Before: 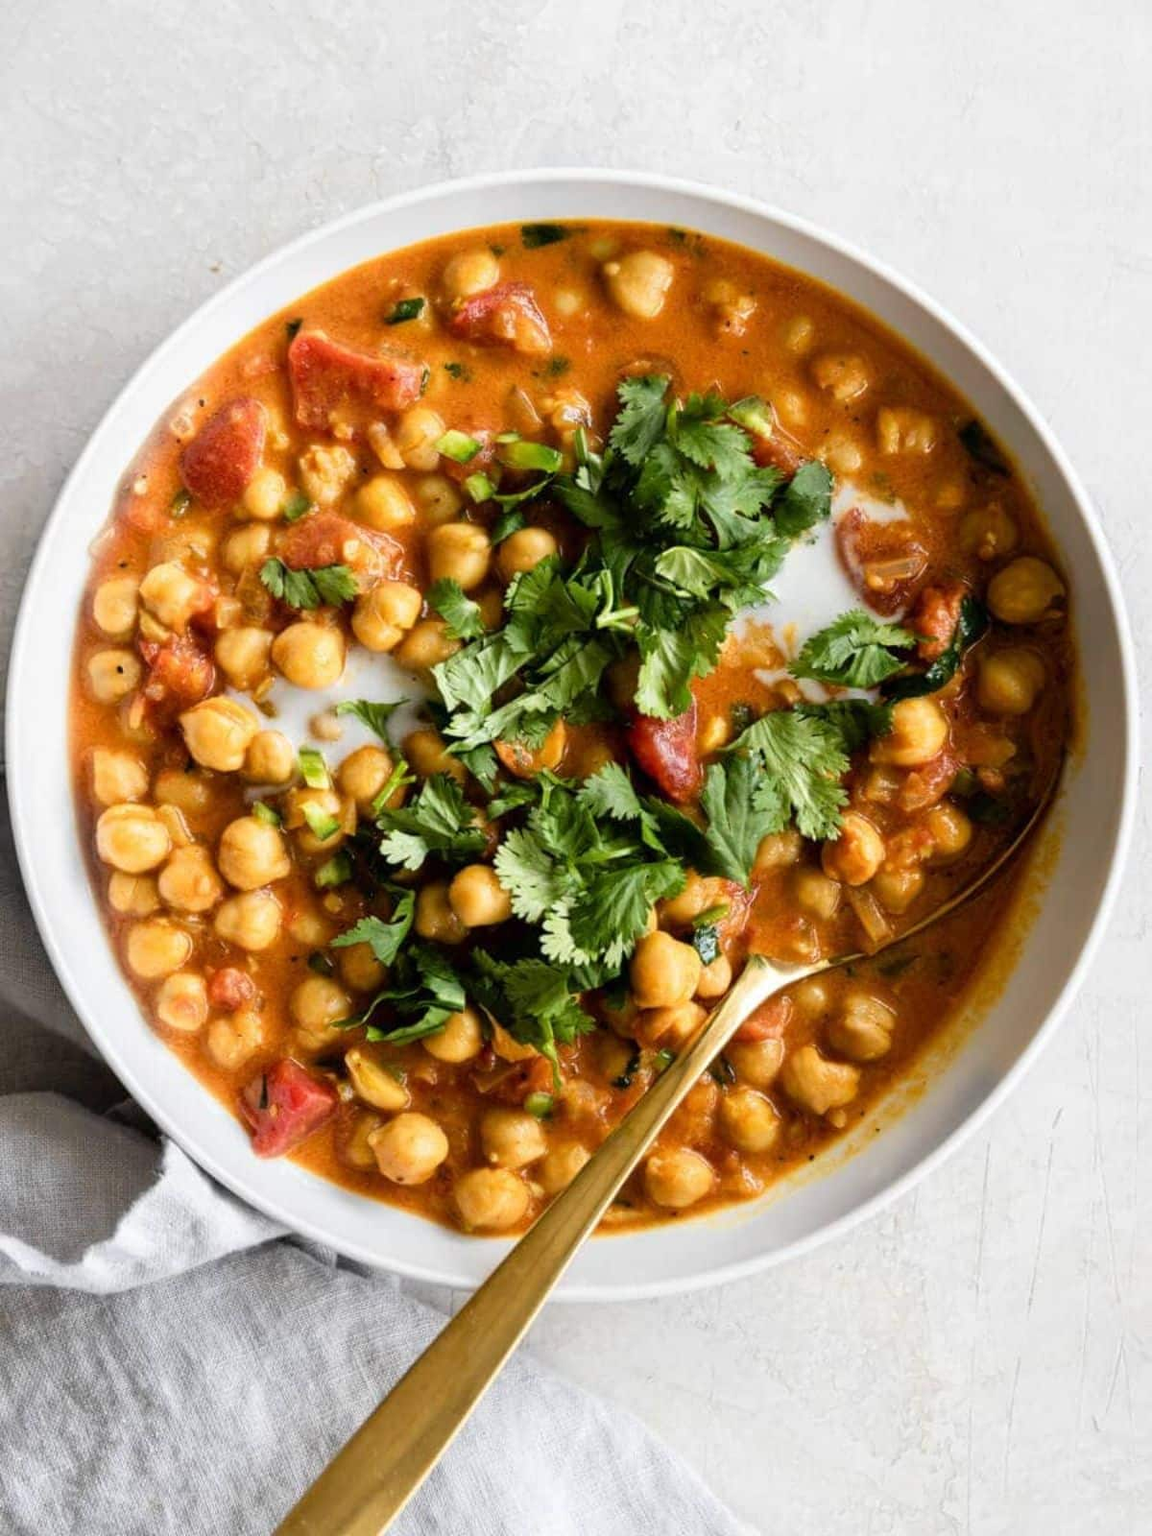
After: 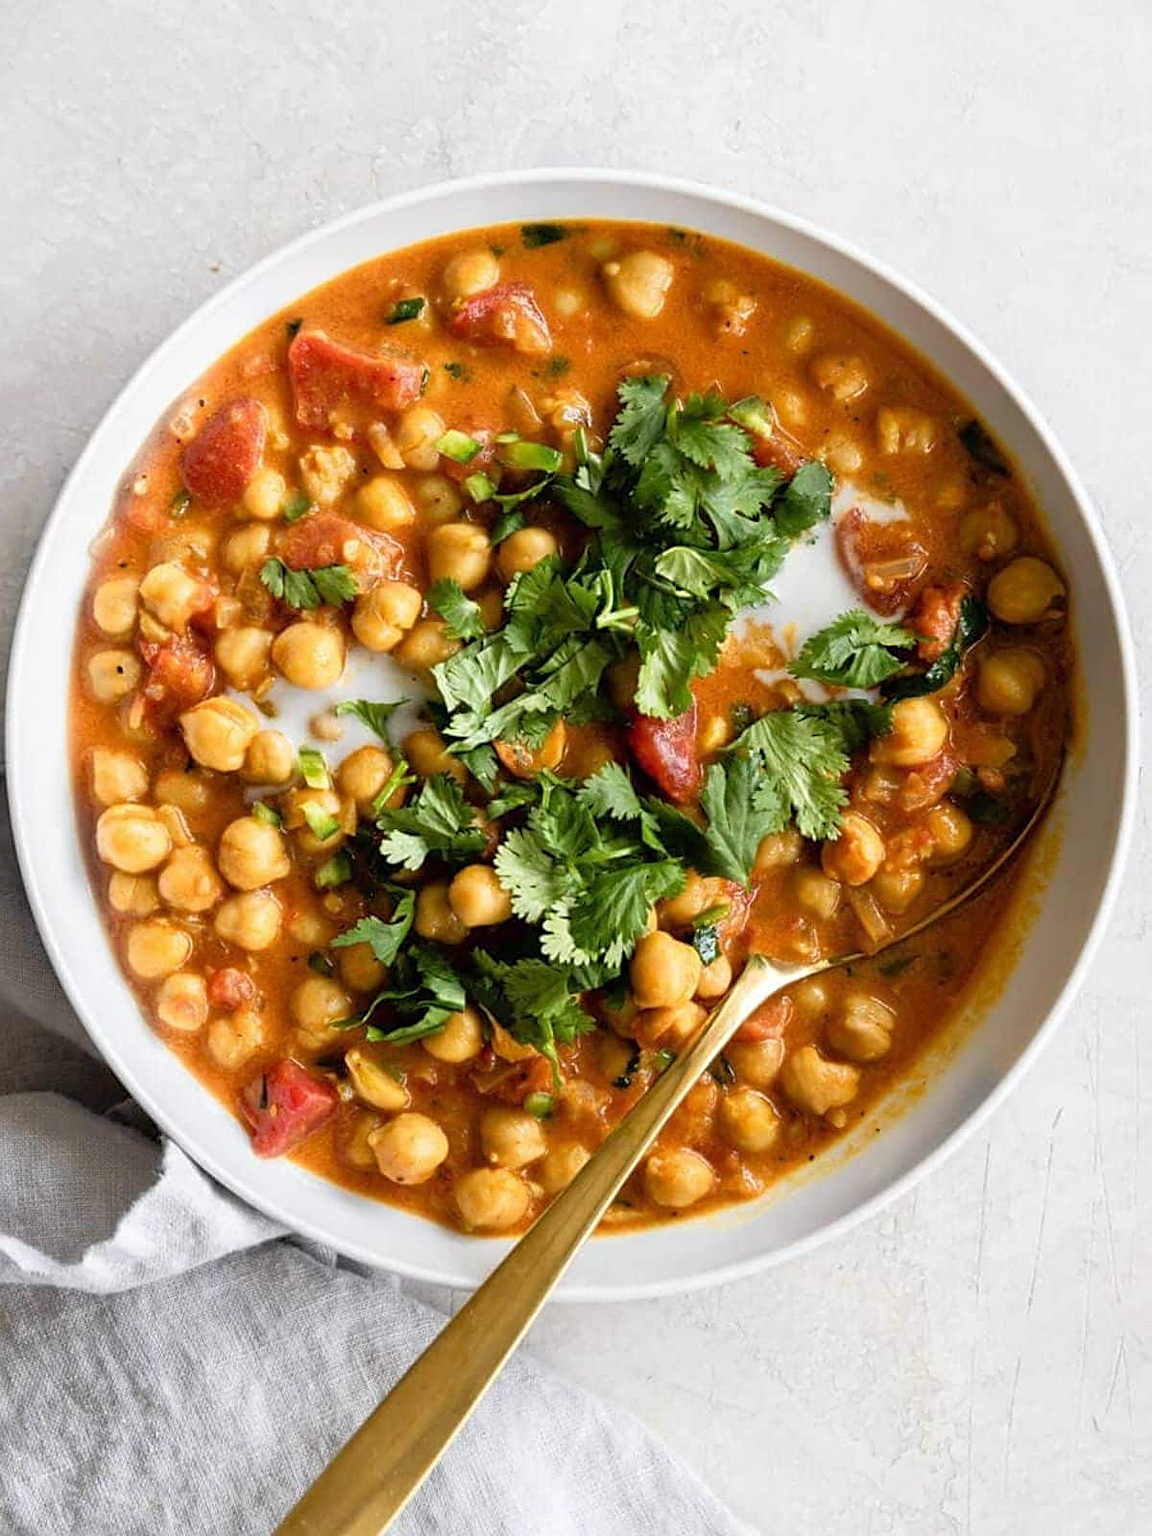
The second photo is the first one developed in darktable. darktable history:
sharpen: on, module defaults
rgb curve: curves: ch0 [(0, 0) (0.053, 0.068) (0.122, 0.128) (1, 1)]
